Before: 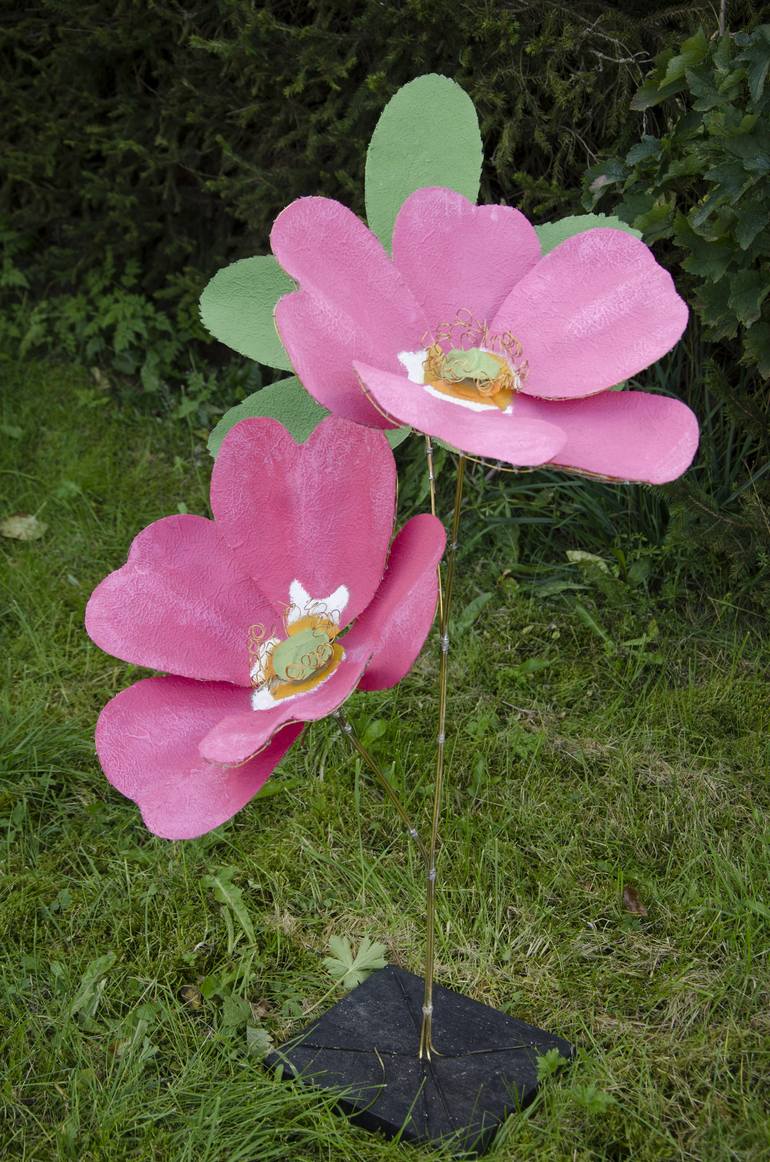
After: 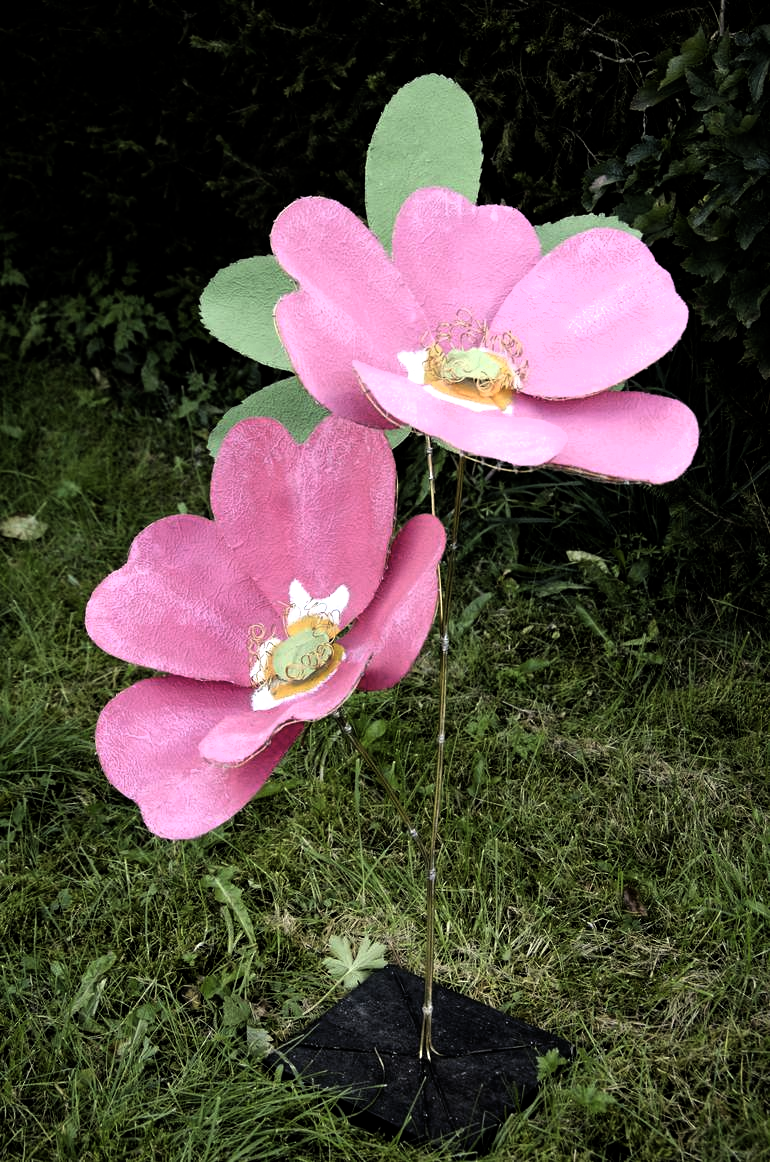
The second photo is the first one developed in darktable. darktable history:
filmic rgb: black relative exposure -8.19 EV, white relative exposure 2.24 EV, hardness 7.17, latitude 84.98%, contrast 1.688, highlights saturation mix -4.44%, shadows ↔ highlights balance -2.98%, add noise in highlights 0.099, color science v4 (2020), type of noise poissonian
